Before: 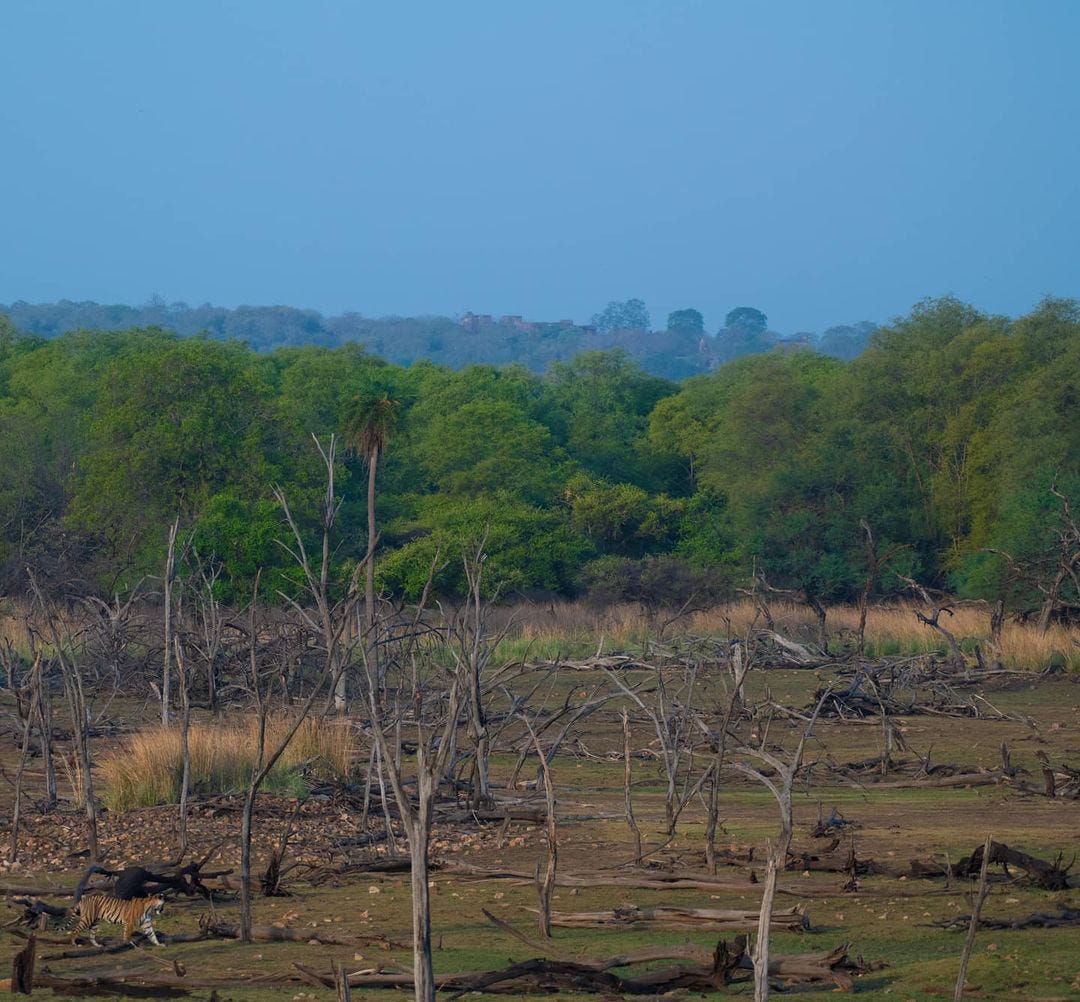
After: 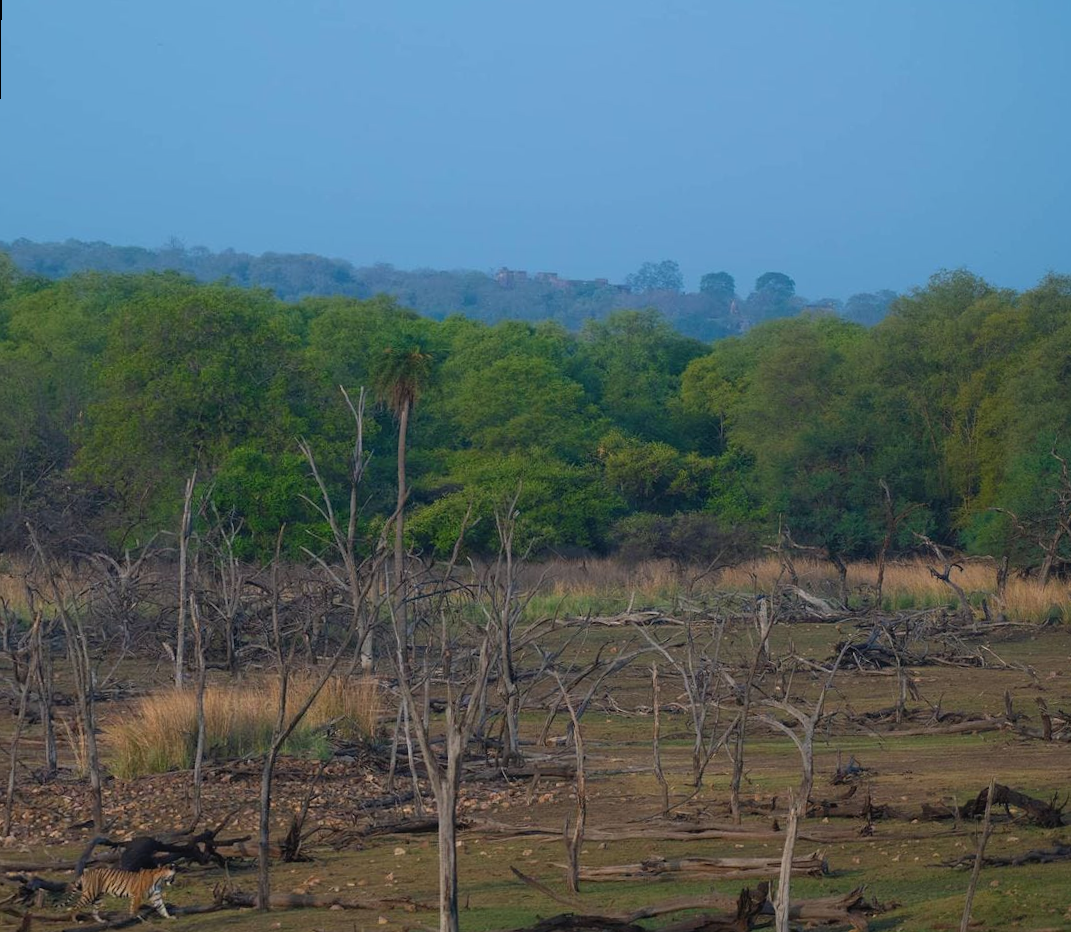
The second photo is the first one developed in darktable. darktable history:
contrast equalizer: octaves 7, y [[0.6 ×6], [0.55 ×6], [0 ×6], [0 ×6], [0 ×6]], mix -0.2
rotate and perspective: rotation 0.679°, lens shift (horizontal) 0.136, crop left 0.009, crop right 0.991, crop top 0.078, crop bottom 0.95
